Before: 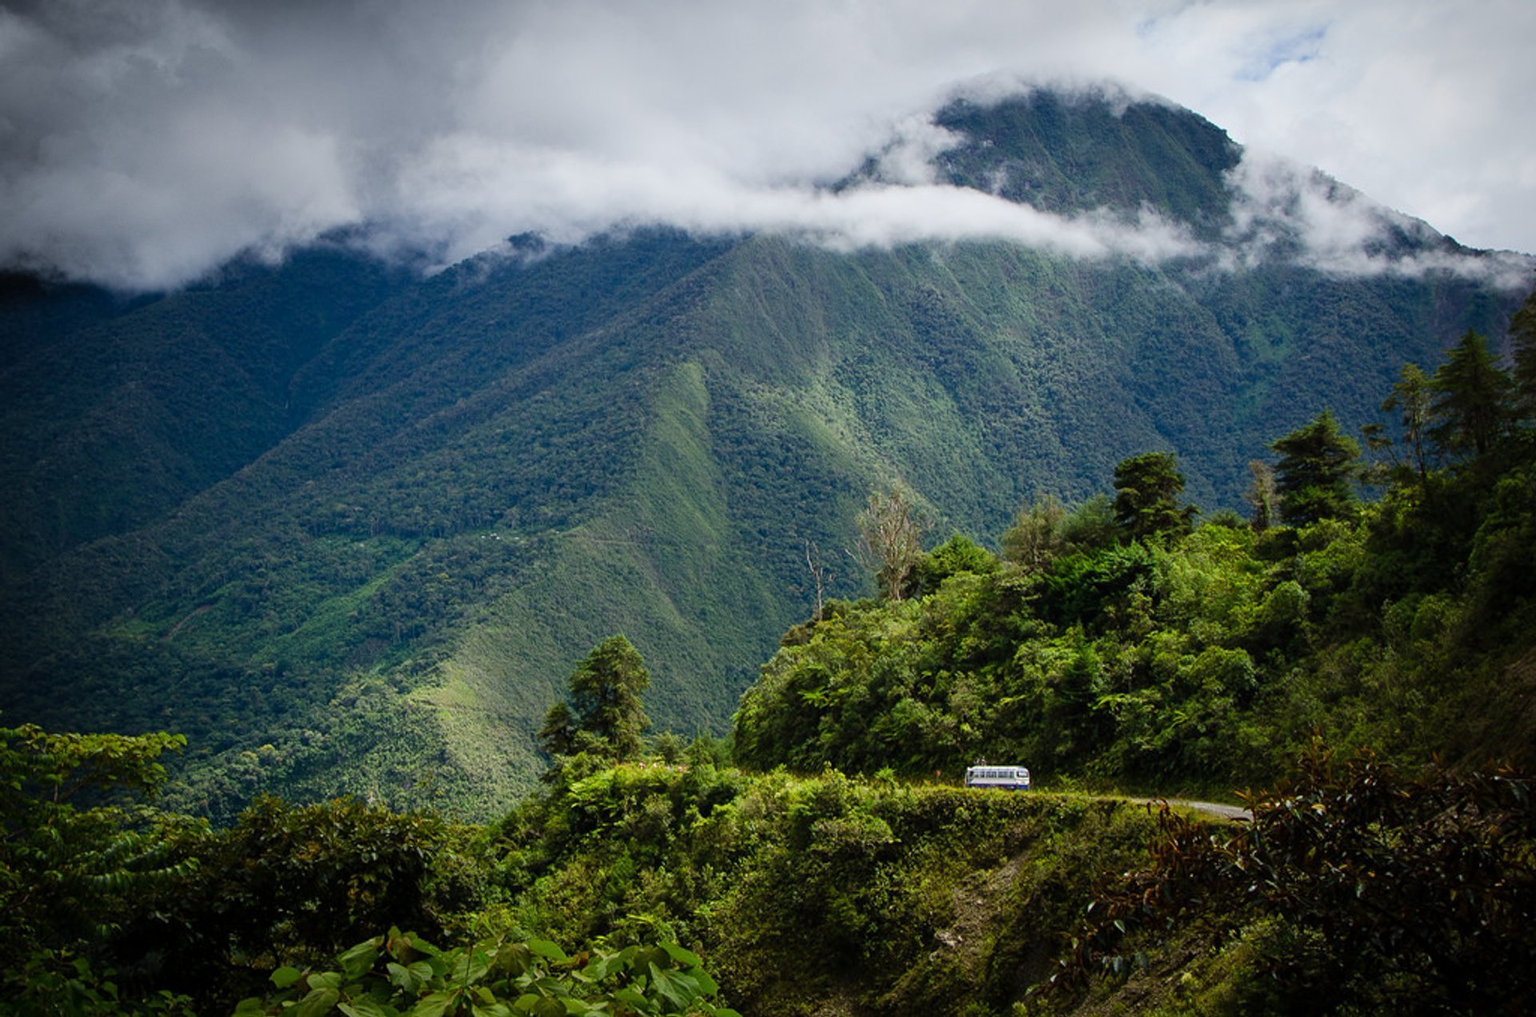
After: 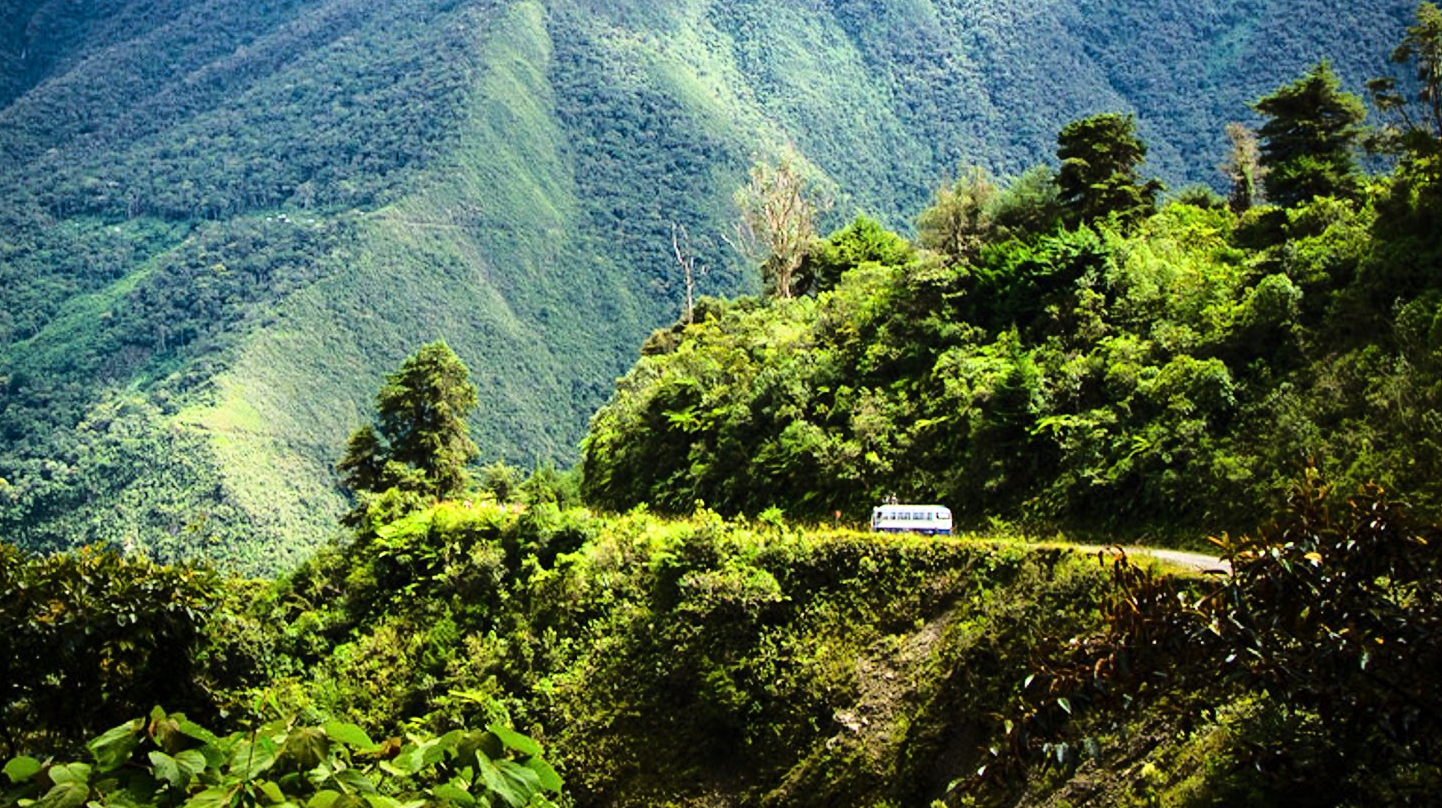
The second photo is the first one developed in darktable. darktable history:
exposure: exposure 0.769 EV, compensate highlight preservation false
base curve: curves: ch0 [(0, 0) (0.04, 0.03) (0.133, 0.232) (0.448, 0.748) (0.843, 0.968) (1, 1)]
crop and rotate: left 17.459%, top 35.596%, right 7.396%, bottom 0.809%
